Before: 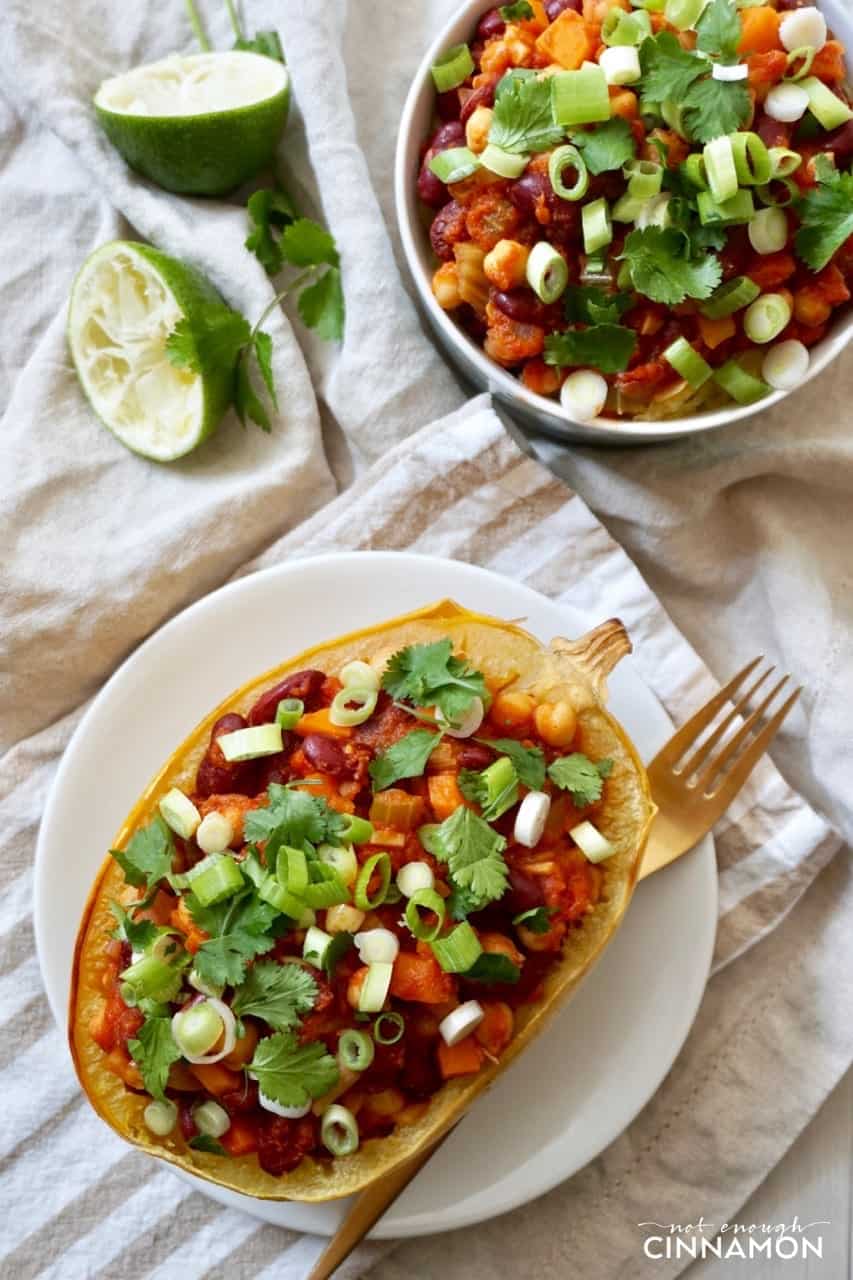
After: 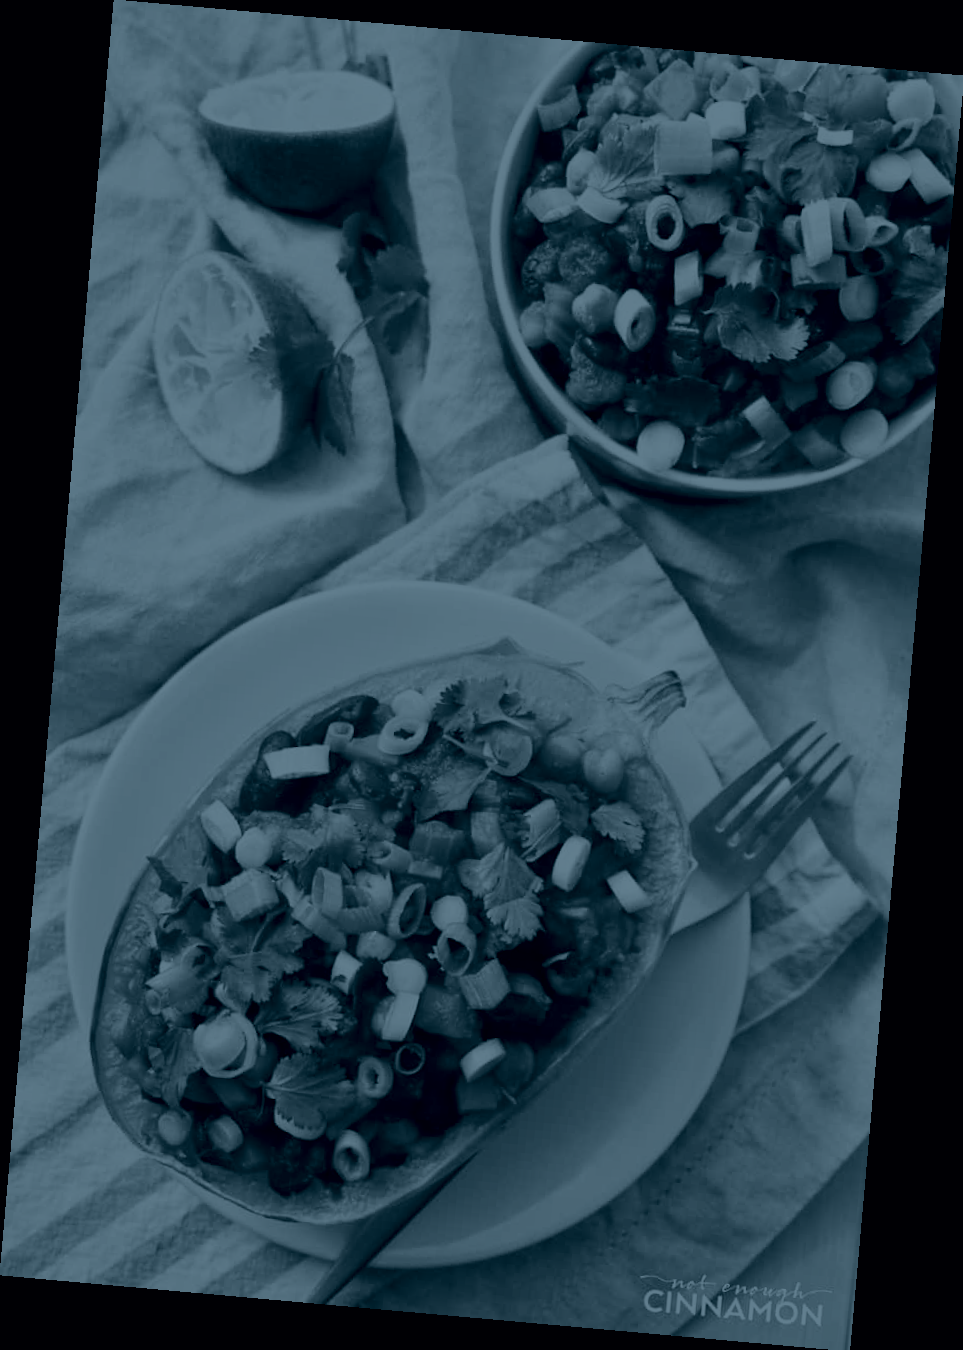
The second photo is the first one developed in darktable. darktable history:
vignetting: fall-off start 116.67%, fall-off radius 59.26%, brightness -0.31, saturation -0.056
colorize: hue 194.4°, saturation 29%, source mix 61.75%, lightness 3.98%, version 1
rotate and perspective: rotation 5.12°, automatic cropping off
exposure: exposure -0.492 EV, compensate highlight preservation false
contrast brightness saturation: contrast 0.2, brightness 0.15, saturation 0.14
color correction: highlights a* -14.62, highlights b* -16.22, shadows a* 10.12, shadows b* 29.4
